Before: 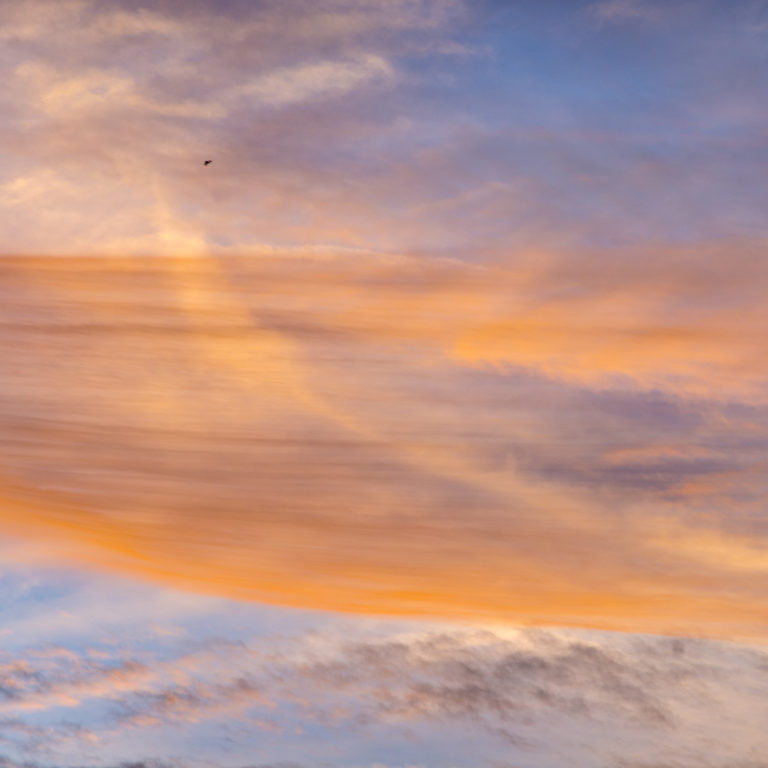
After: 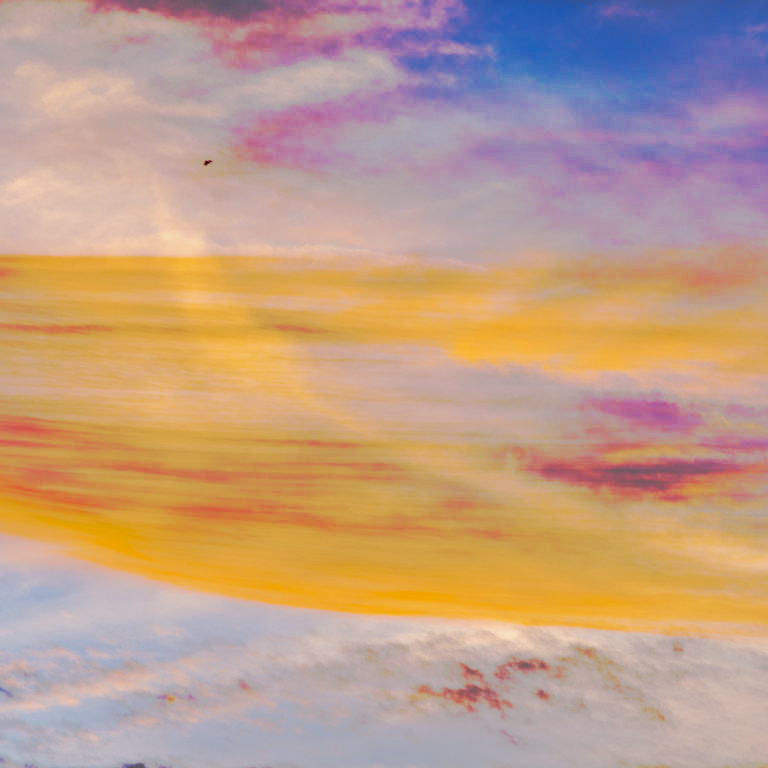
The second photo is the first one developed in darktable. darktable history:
exposure: black level correction 0.01, exposure 0.011 EV, compensate highlight preservation false
tone curve: curves: ch0 [(0, 0) (0.003, 0.003) (0.011, 0.01) (0.025, 0.023) (0.044, 0.042) (0.069, 0.065) (0.1, 0.094) (0.136, 0.127) (0.177, 0.166) (0.224, 0.211) (0.277, 0.26) (0.335, 0.315) (0.399, 0.375) (0.468, 0.44) (0.543, 0.658) (0.623, 0.718) (0.709, 0.782) (0.801, 0.851) (0.898, 0.923) (1, 1)], preserve colors none
base curve: curves: ch0 [(0, 0) (0.74, 0.67) (1, 1)]
shadows and highlights: shadows 25, highlights -25
